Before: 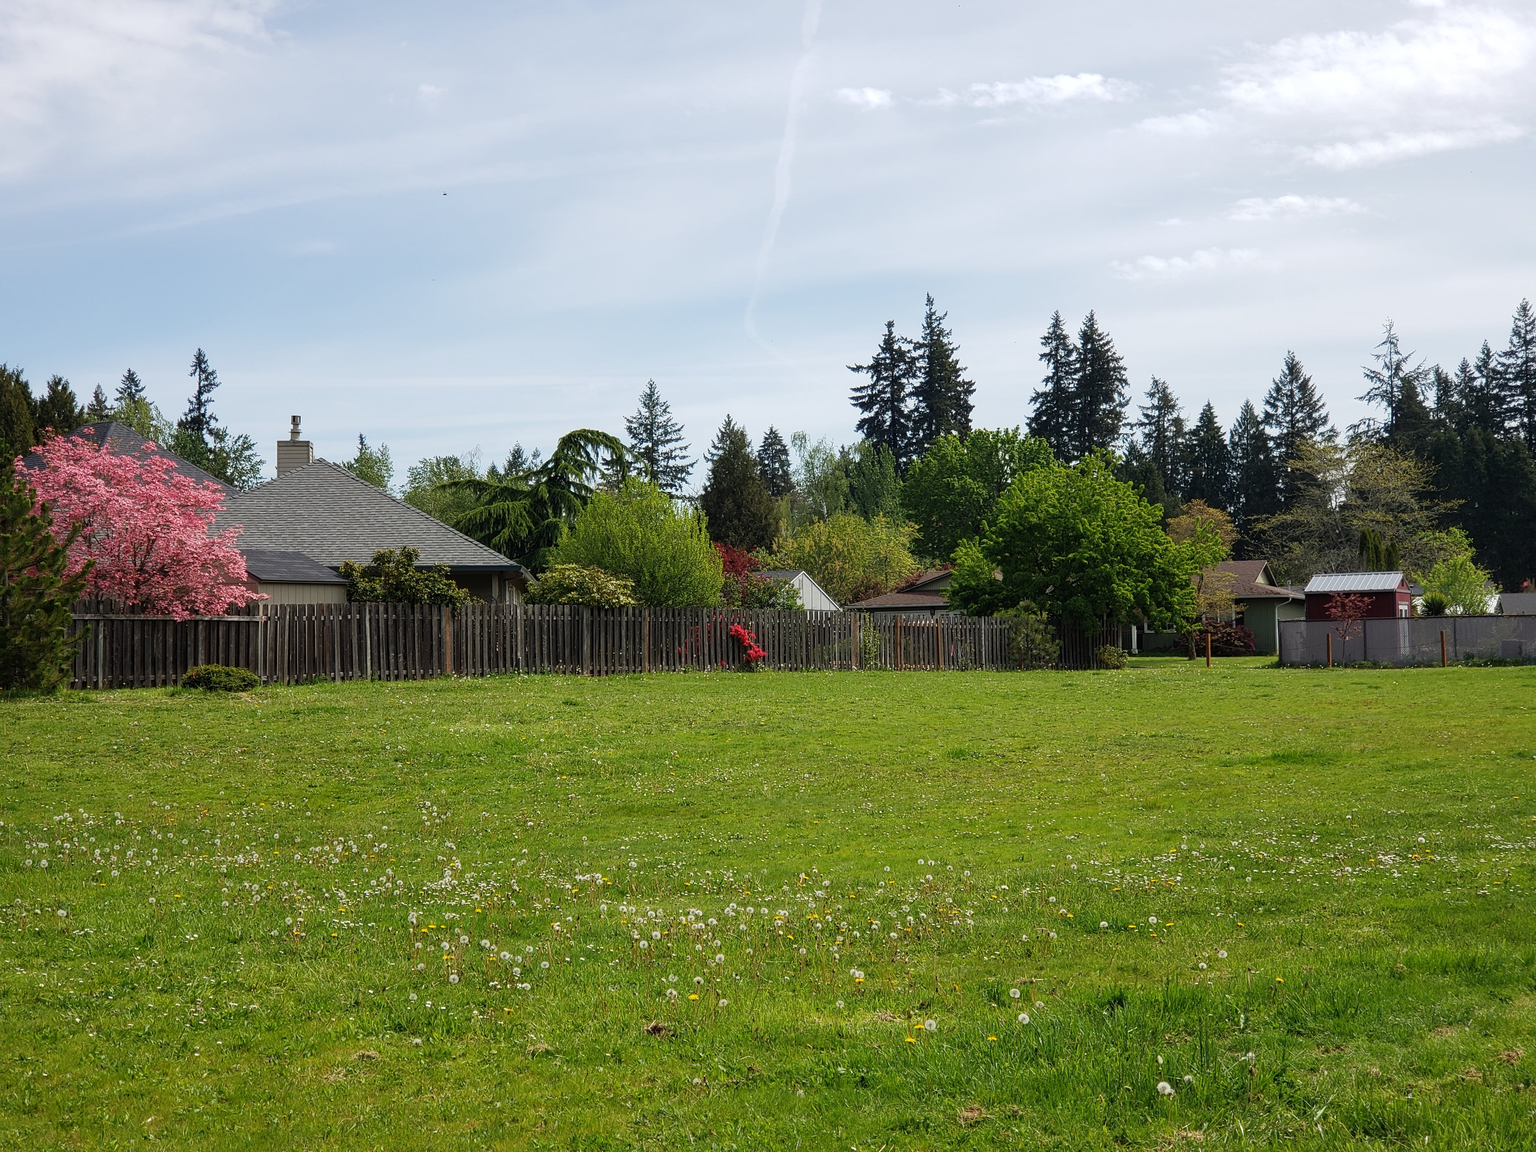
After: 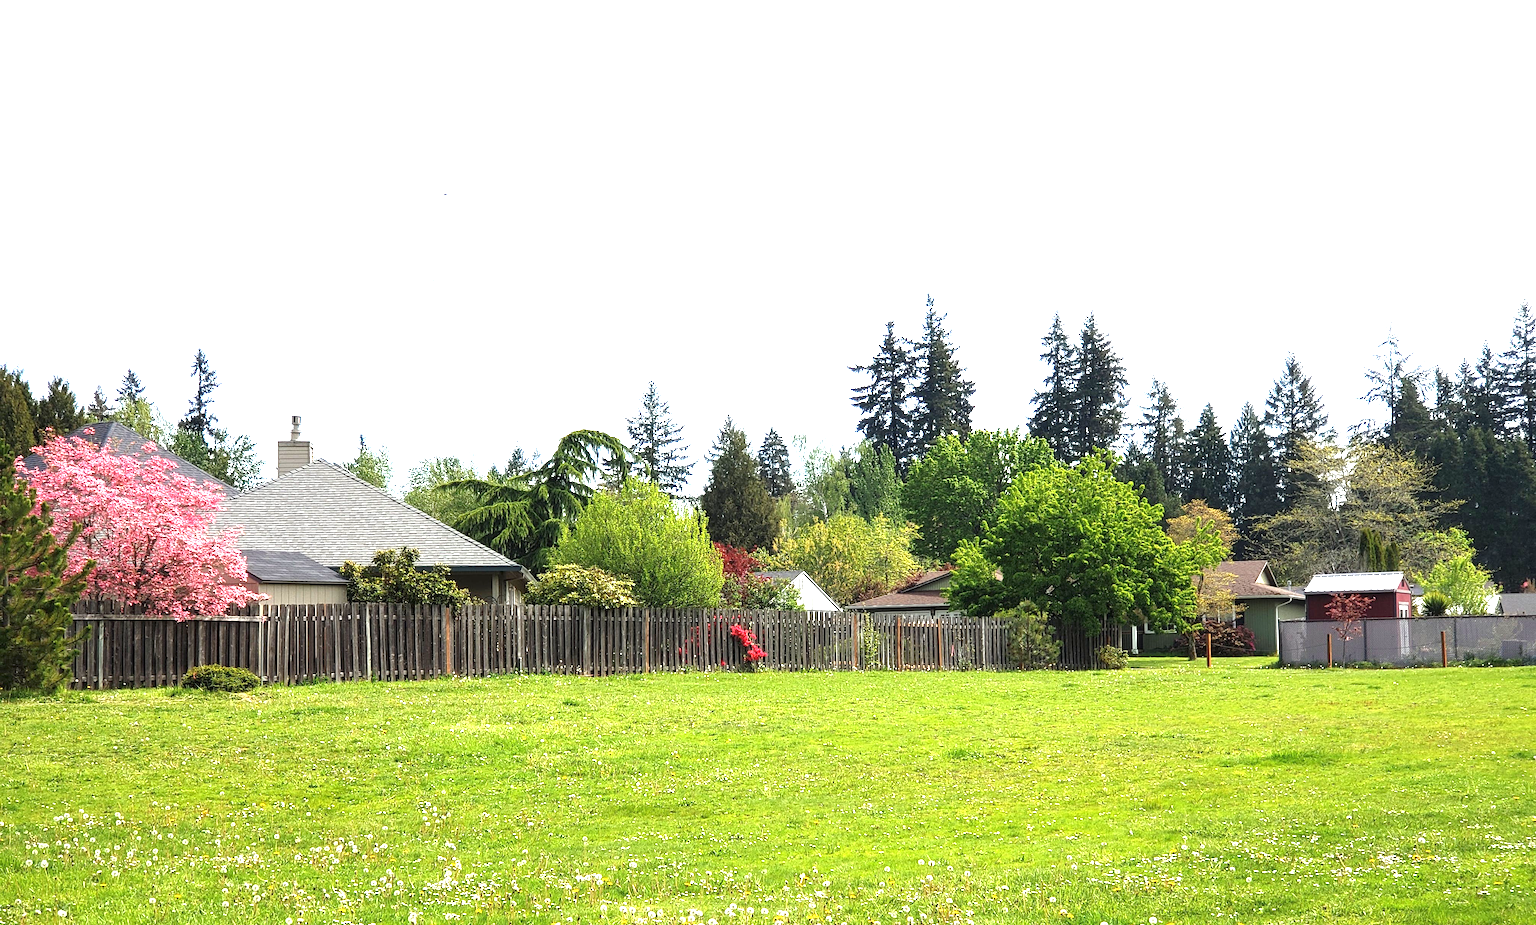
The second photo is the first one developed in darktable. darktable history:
exposure: black level correction 0, exposure 1.675 EV, compensate exposure bias true, compensate highlight preservation false
crop: bottom 19.644%
